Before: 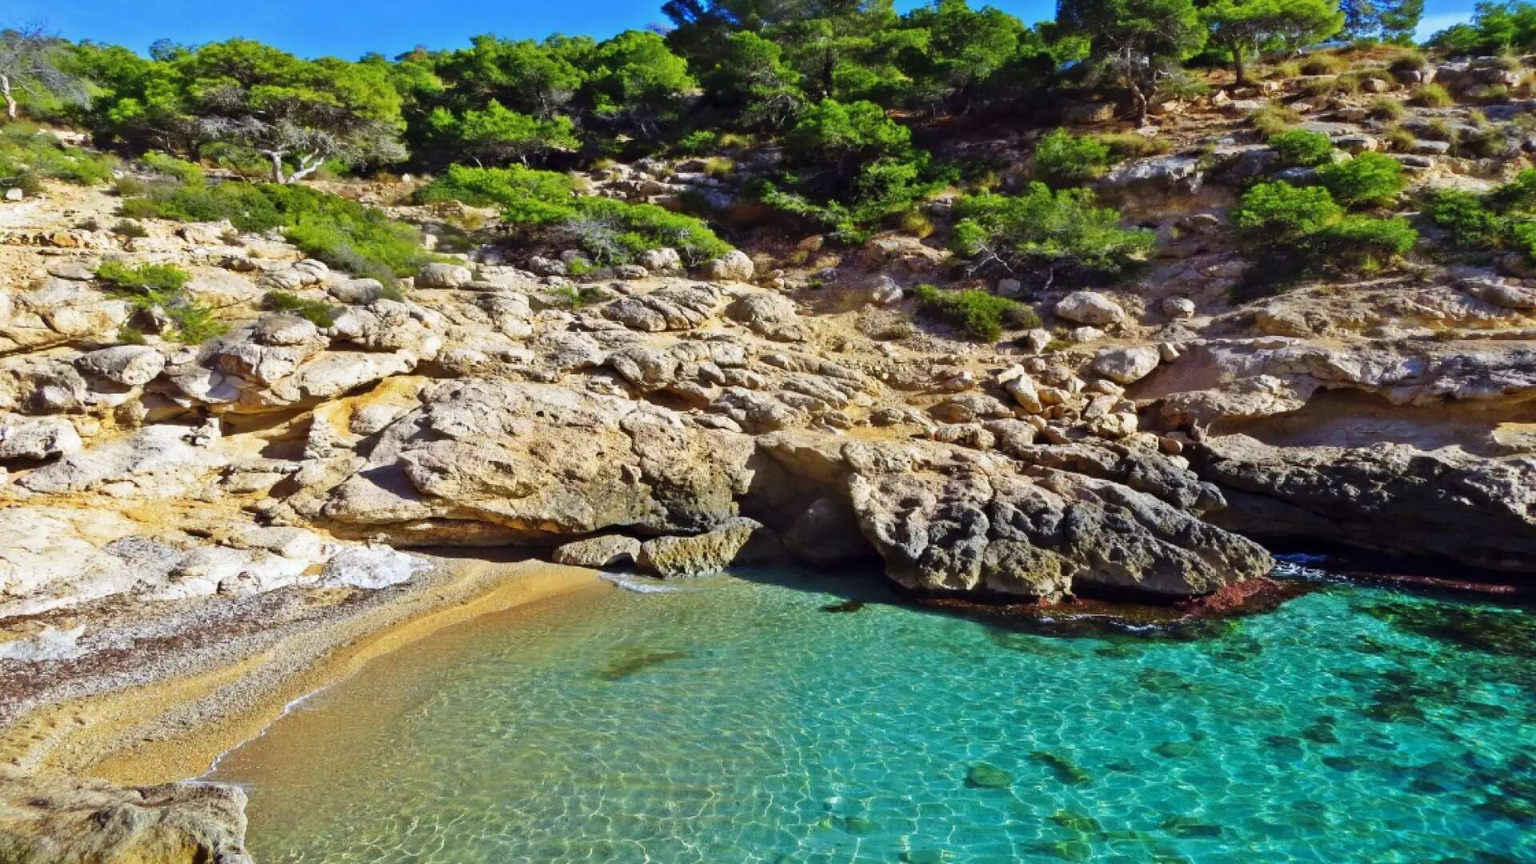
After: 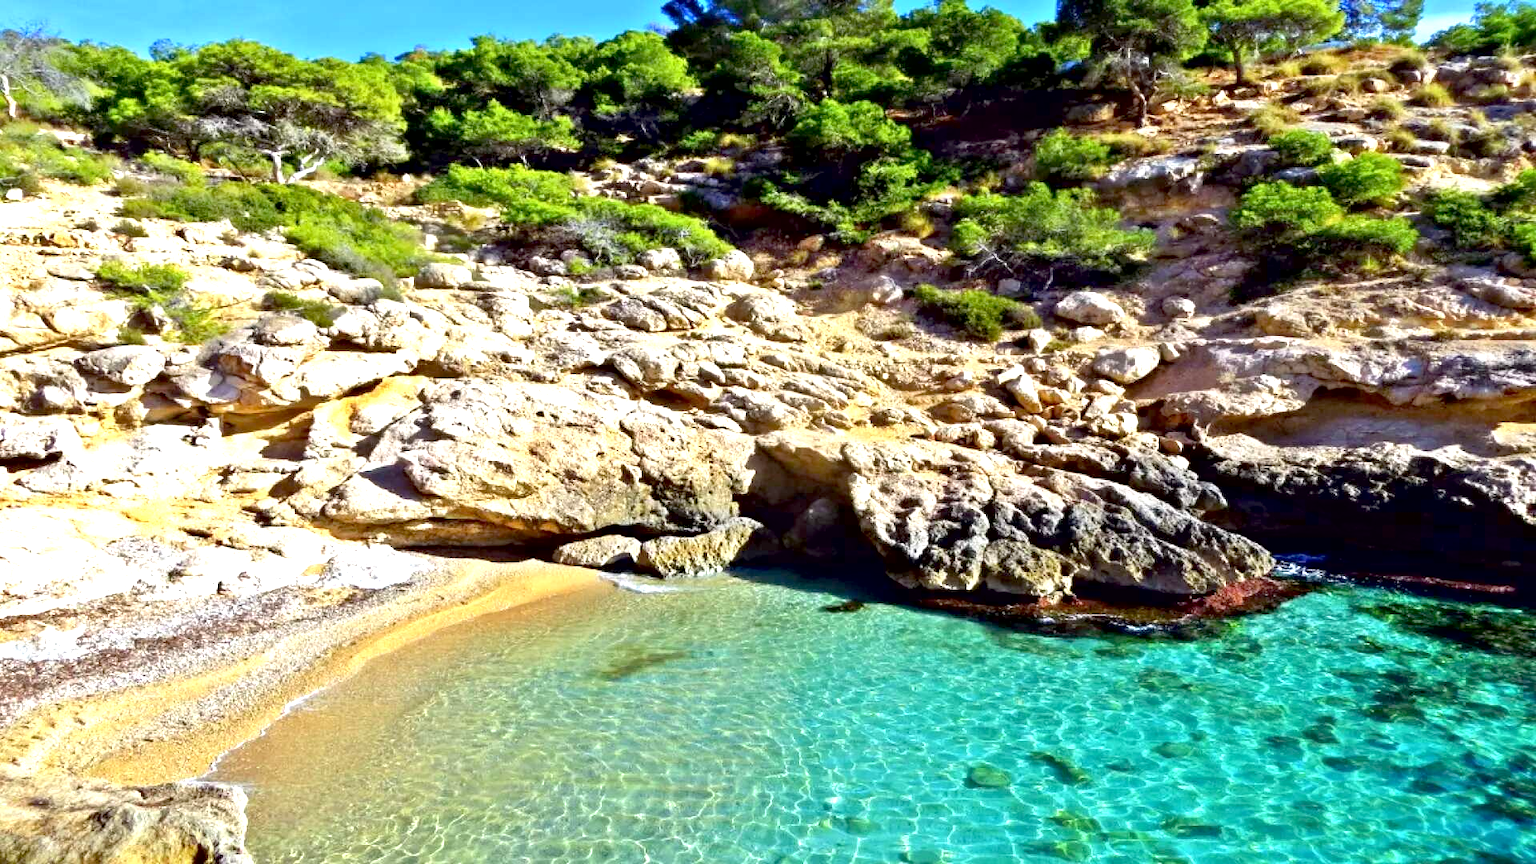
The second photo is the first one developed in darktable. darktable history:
exposure: black level correction 0.01, exposure 1 EV, compensate highlight preservation false
contrast brightness saturation: saturation -0.05
